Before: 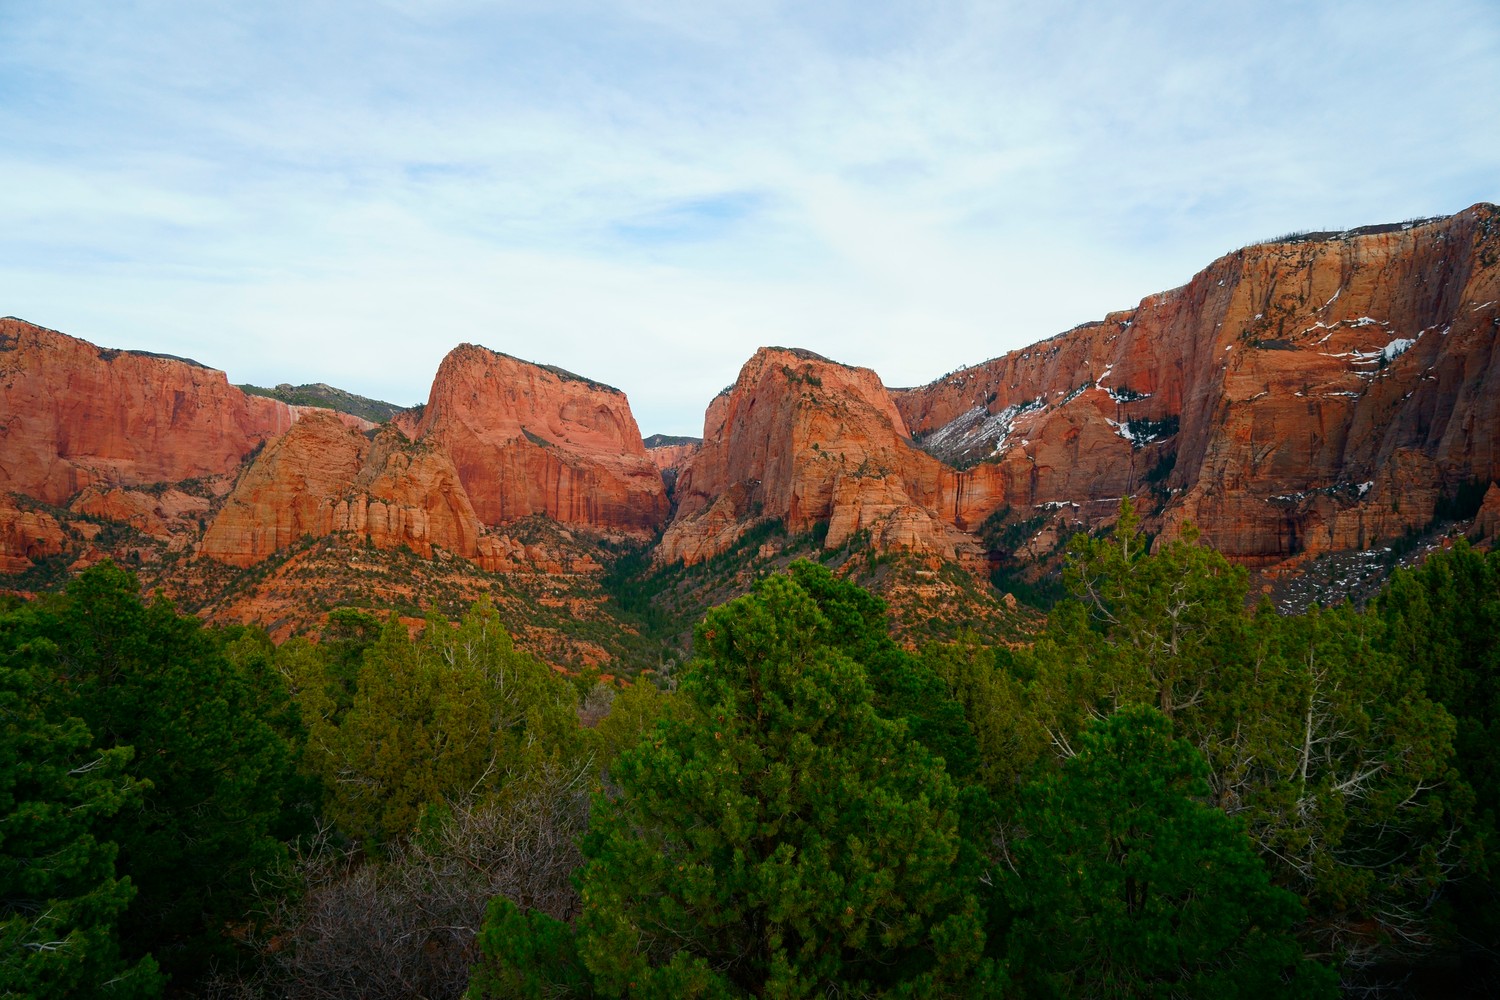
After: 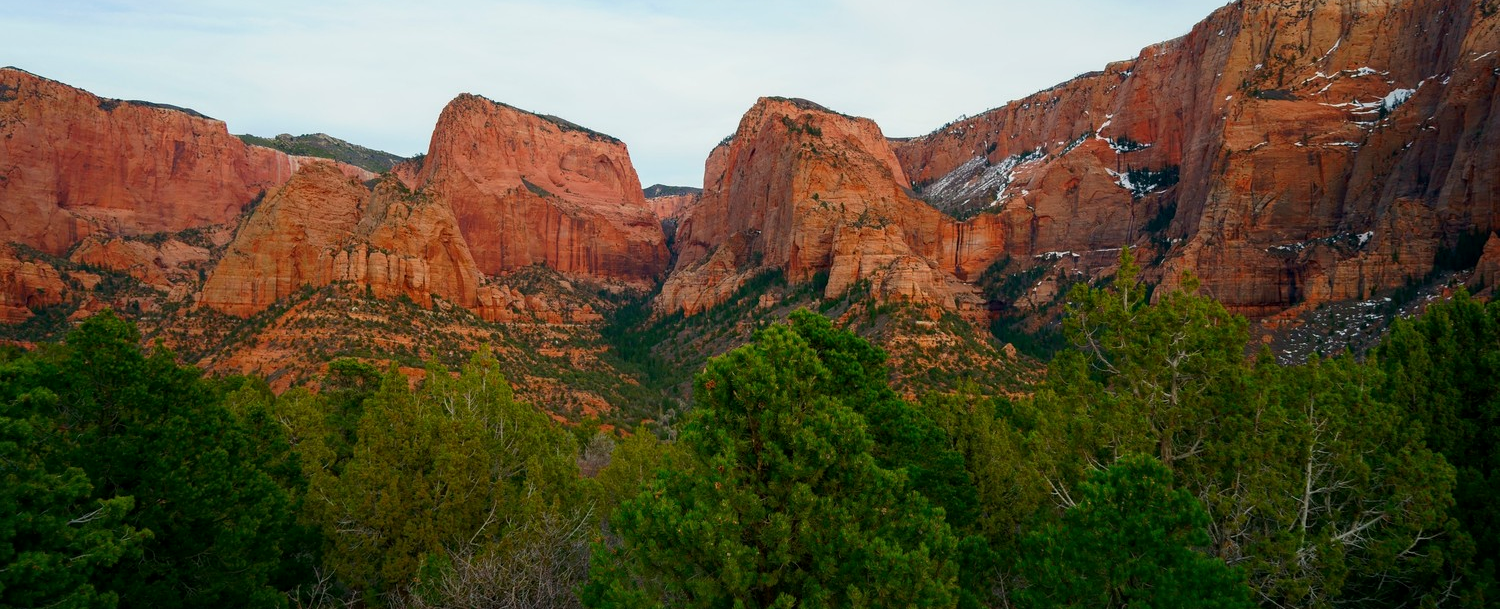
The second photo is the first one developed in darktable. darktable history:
tone equalizer: -7 EV 0.187 EV, -6 EV 0.124 EV, -5 EV 0.084 EV, -4 EV 0.043 EV, -2 EV -0.036 EV, -1 EV -0.064 EV, +0 EV -0.068 EV
local contrast: highlights 62%, shadows 113%, detail 106%, midtone range 0.532
crop and rotate: top 25.039%, bottom 14.008%
